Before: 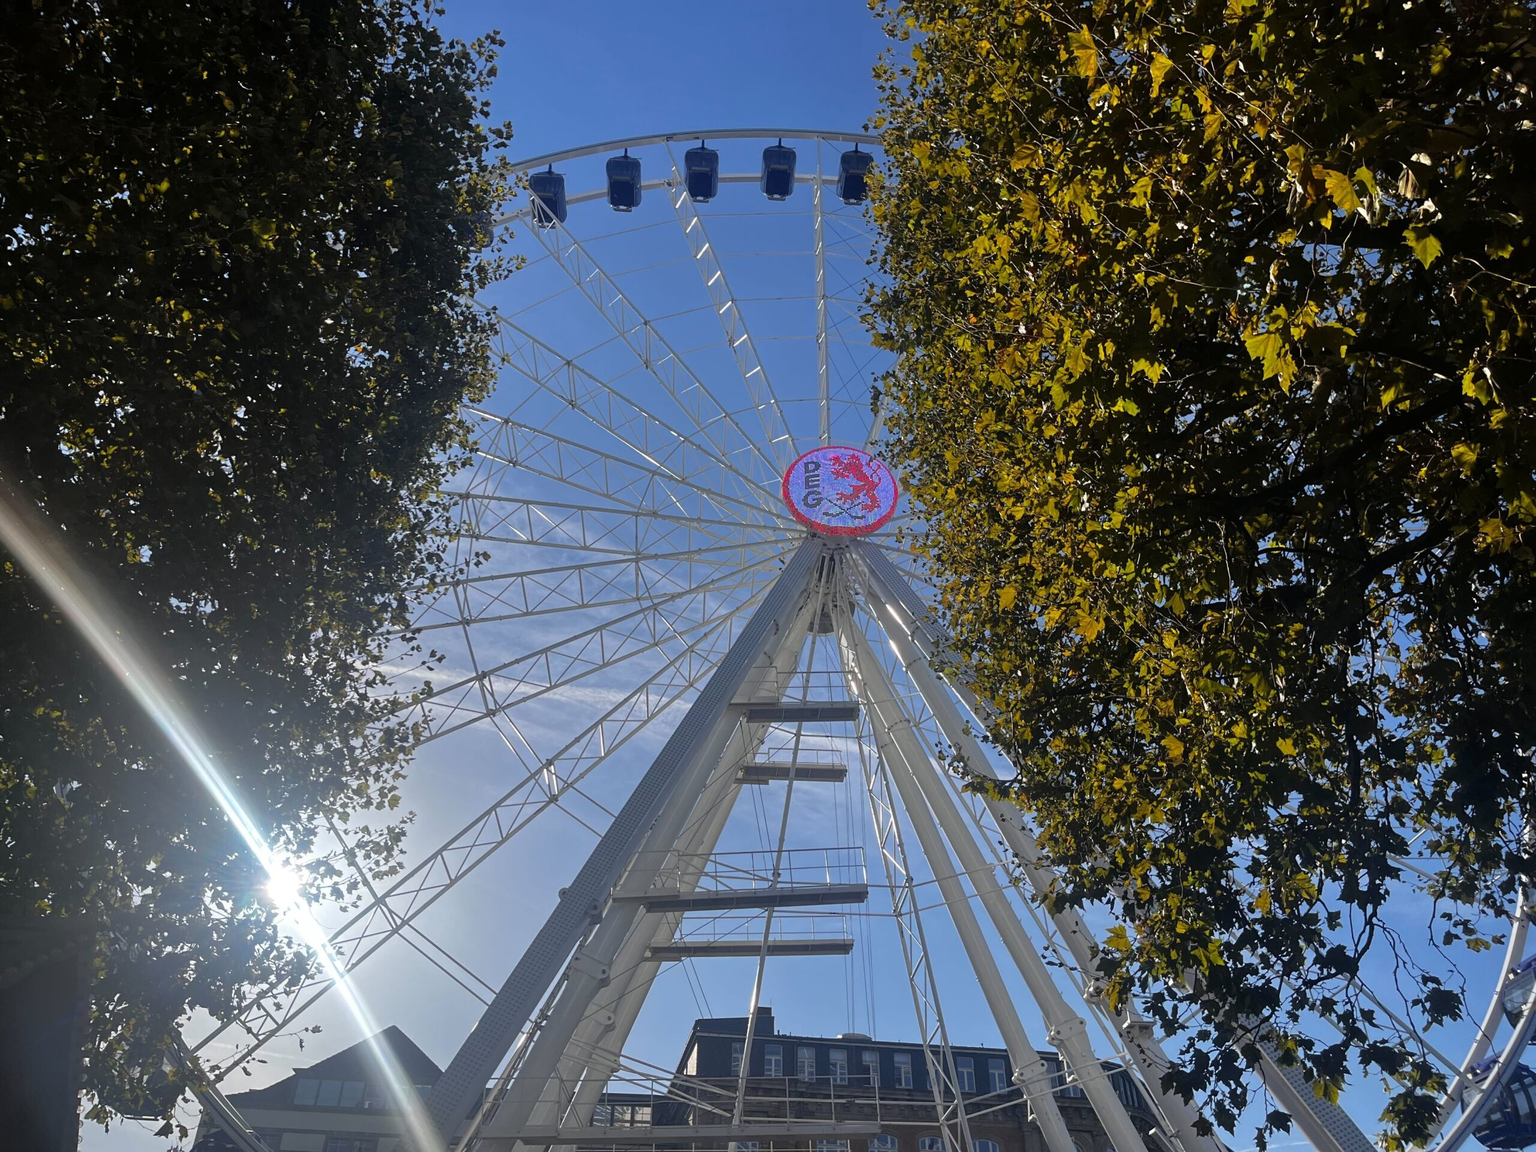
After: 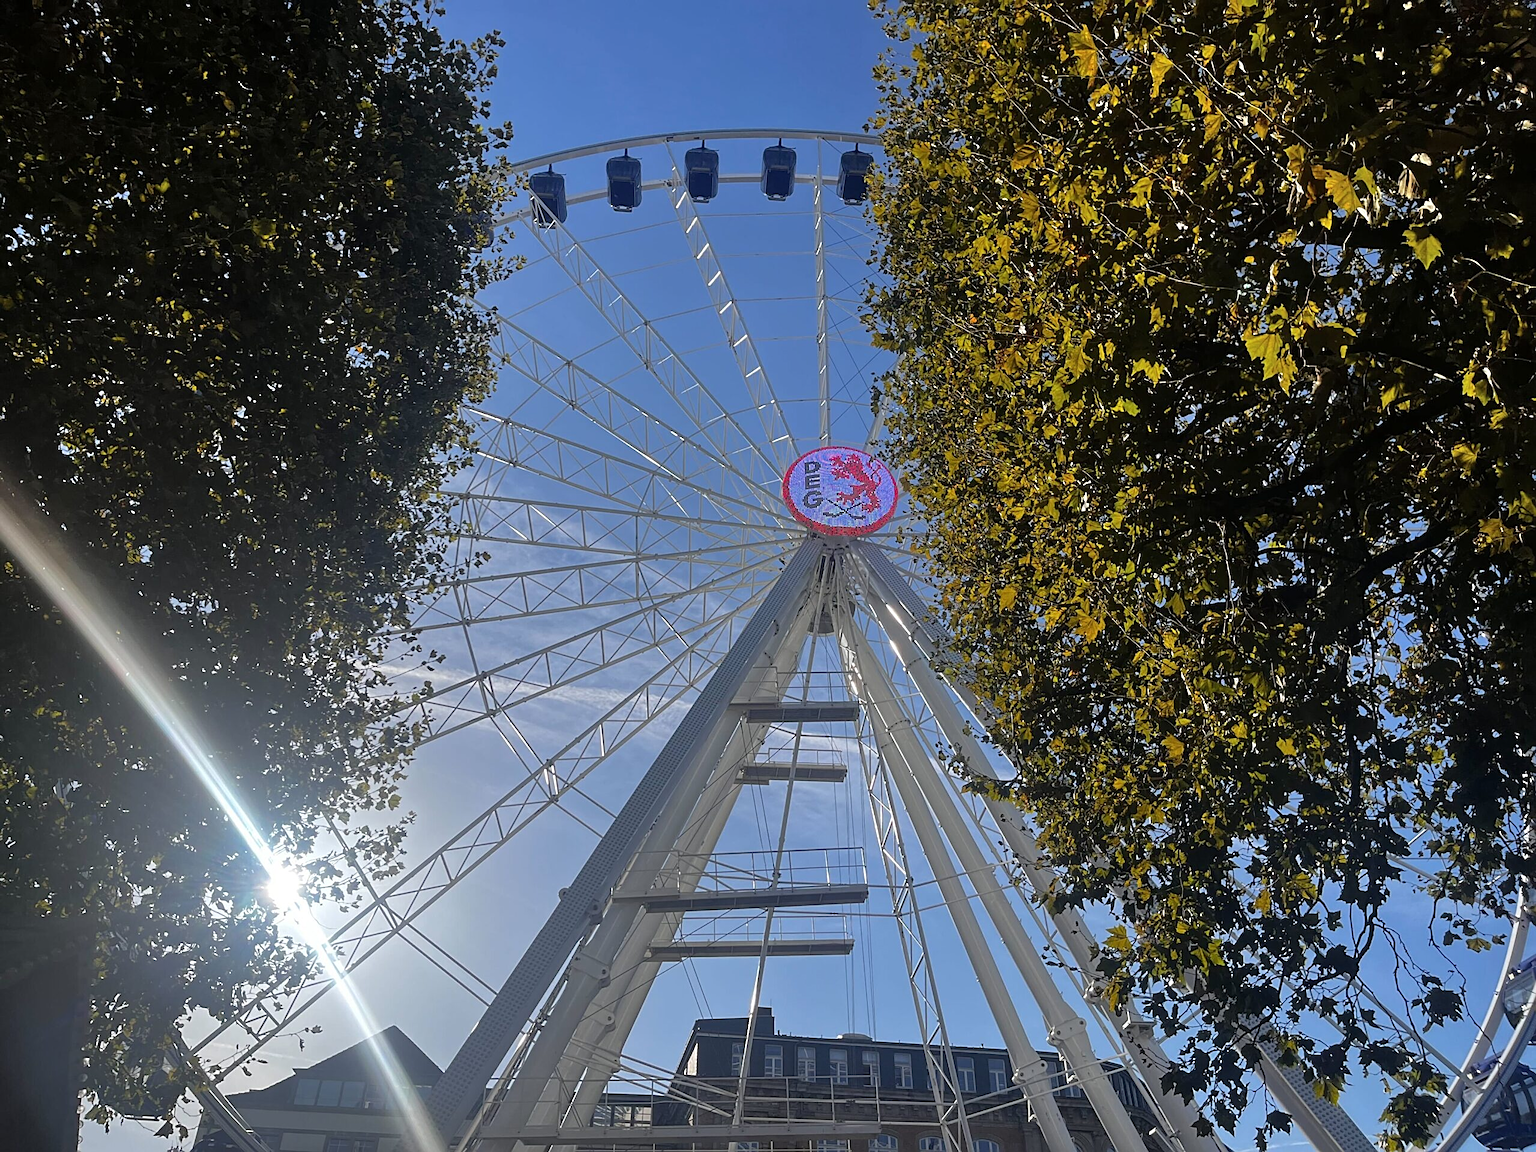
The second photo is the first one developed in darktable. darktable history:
shadows and highlights: radius 336.42, shadows 28.18, soften with gaussian
sharpen: on, module defaults
